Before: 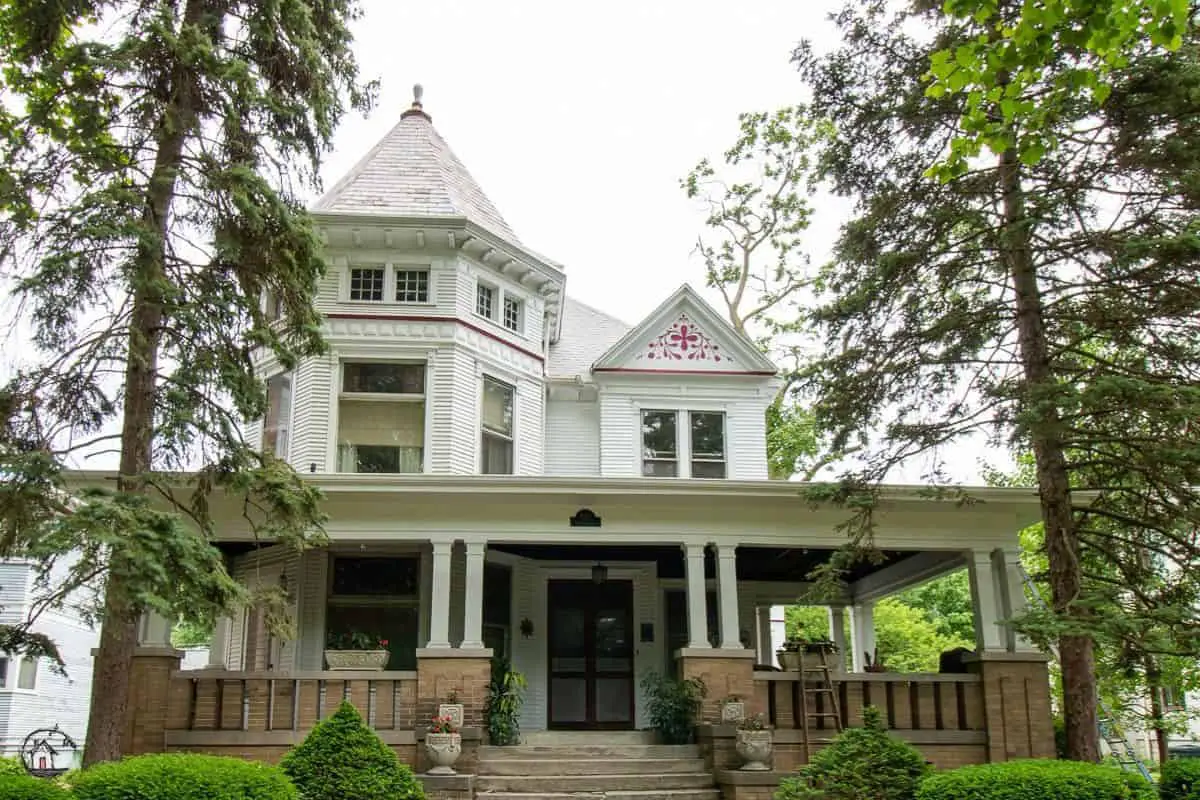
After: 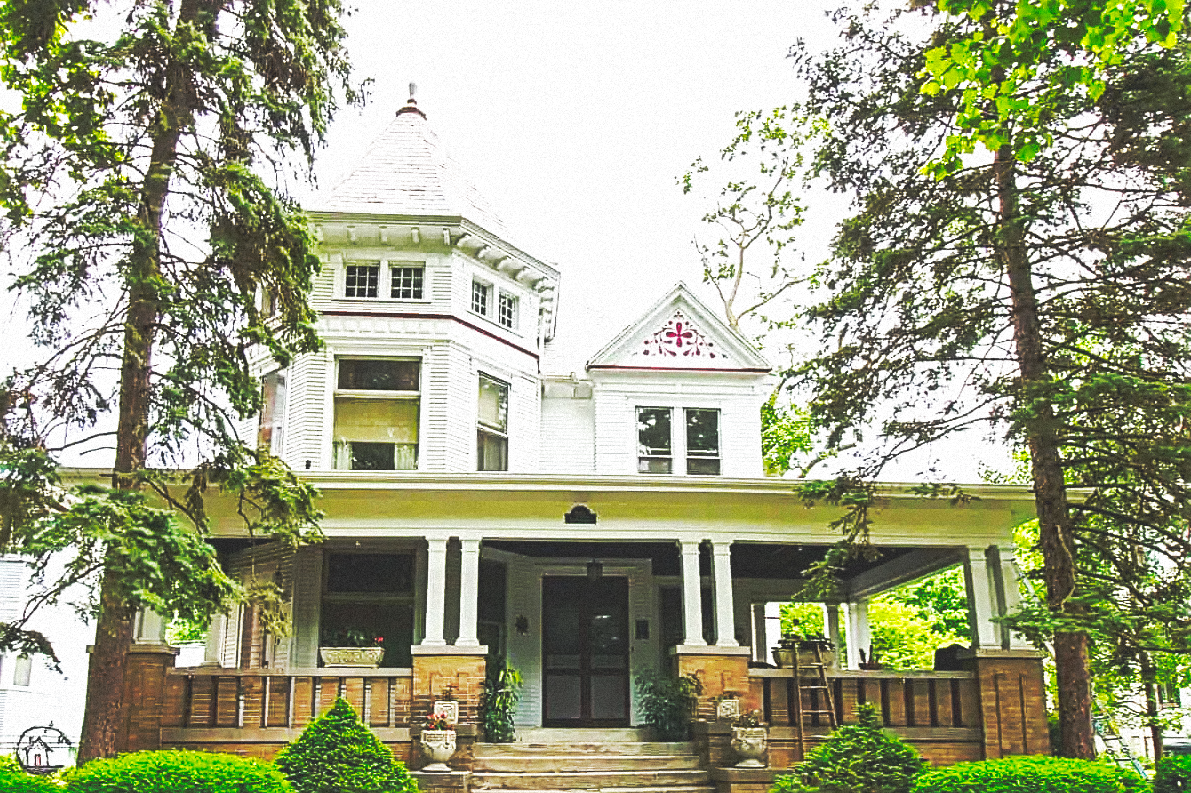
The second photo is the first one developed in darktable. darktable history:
crop: left 0.434%, top 0.485%, right 0.244%, bottom 0.386%
base curve: curves: ch0 [(0, 0.015) (0.085, 0.116) (0.134, 0.298) (0.19, 0.545) (0.296, 0.764) (0.599, 0.982) (1, 1)], preserve colors none
exposure: black level correction 0.001, compensate highlight preservation false
shadows and highlights: on, module defaults
grain: mid-tones bias 0%
sharpen: radius 2.676, amount 0.669
